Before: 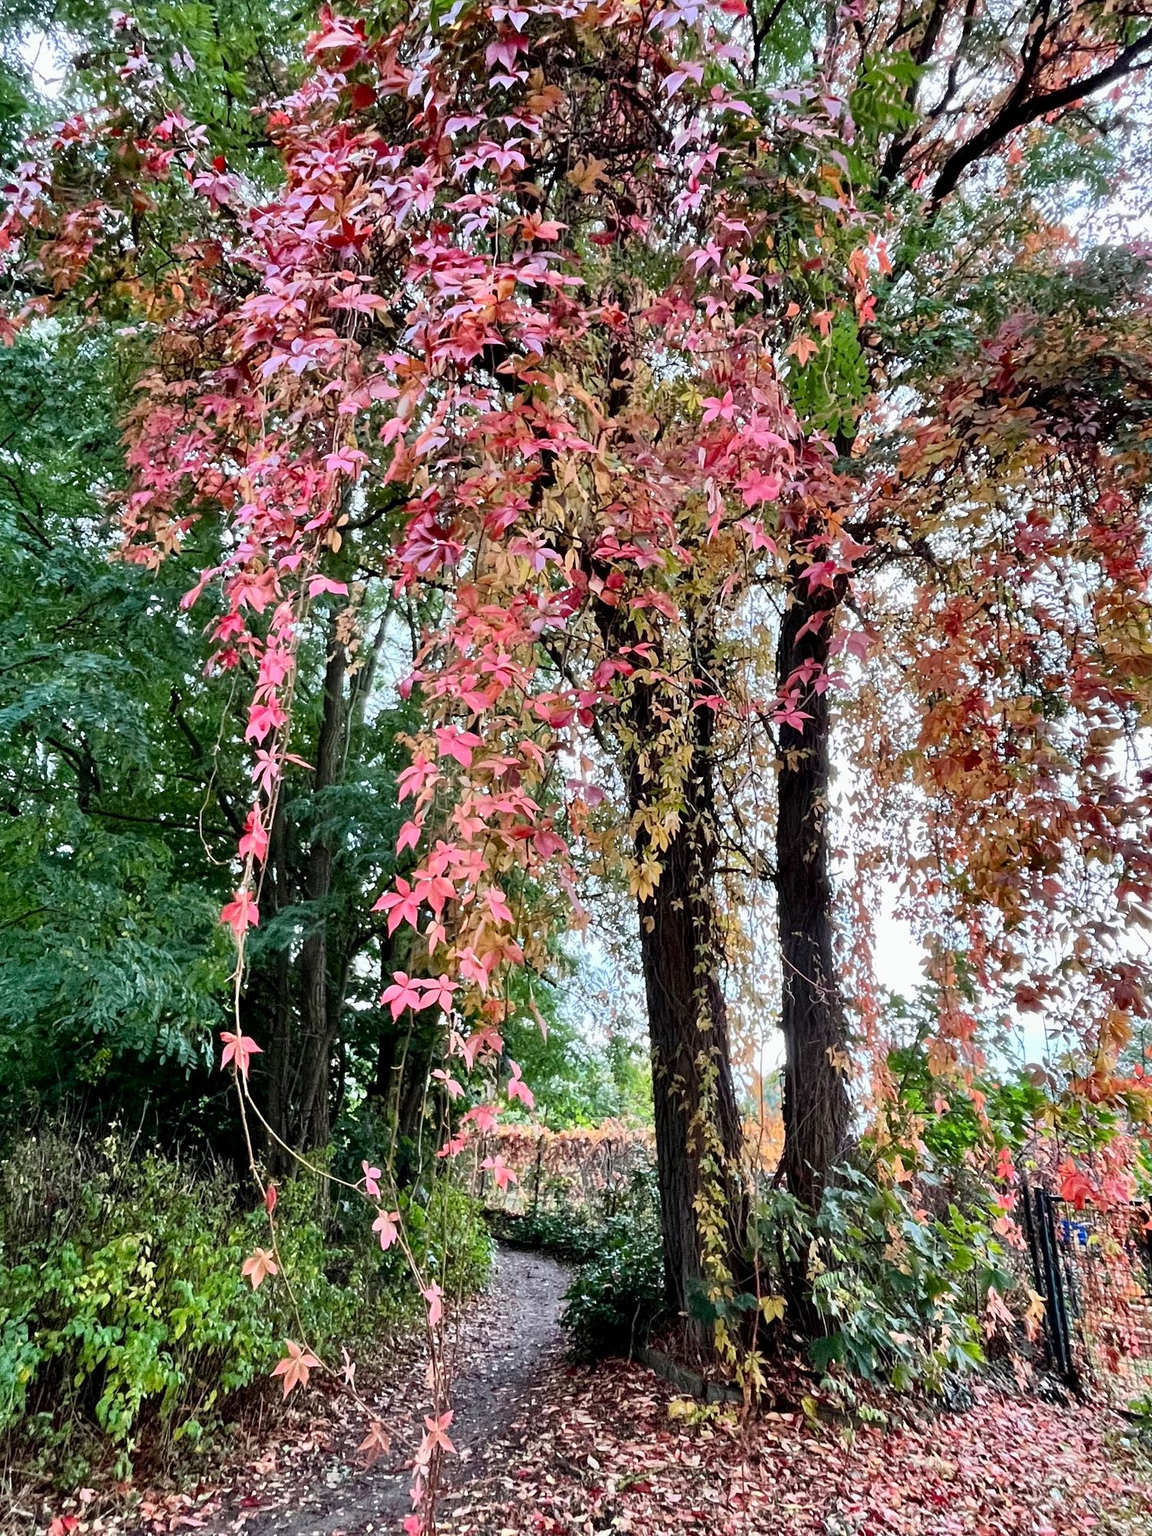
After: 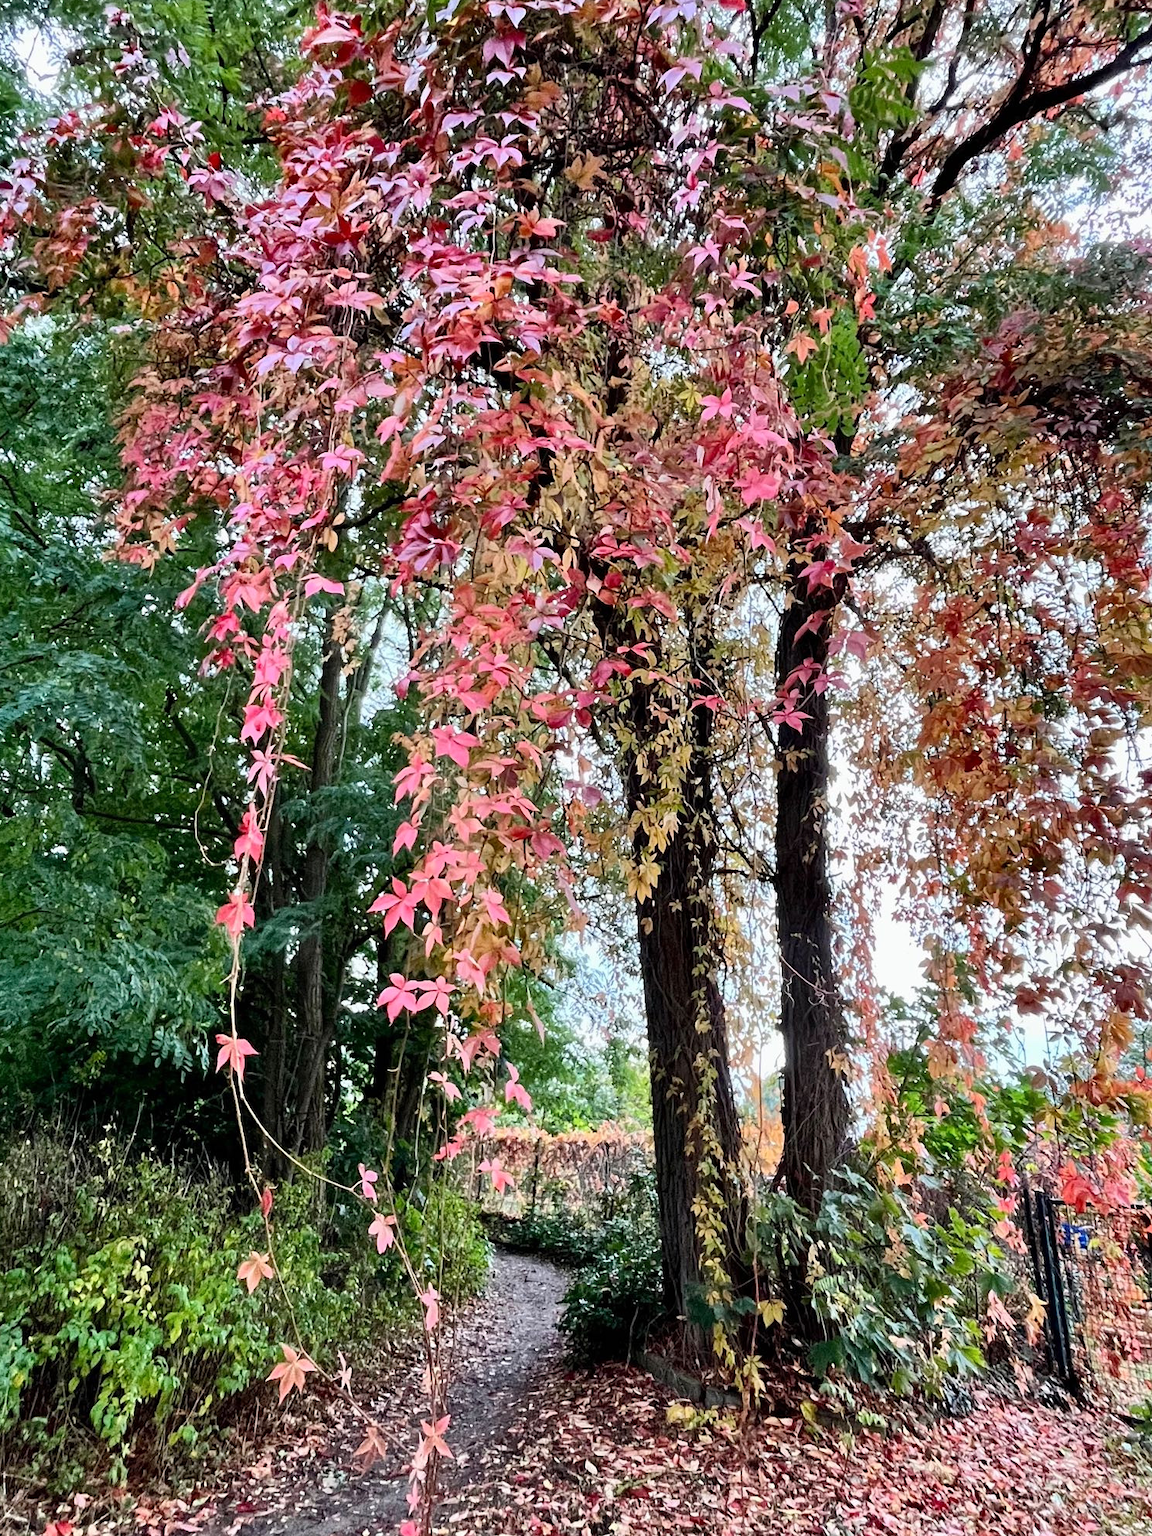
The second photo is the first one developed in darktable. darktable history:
crop and rotate: left 0.546%, top 0.347%, bottom 0.298%
tone curve: curves: ch0 [(0, 0) (0.003, 0.003) (0.011, 0.011) (0.025, 0.025) (0.044, 0.044) (0.069, 0.069) (0.1, 0.099) (0.136, 0.135) (0.177, 0.177) (0.224, 0.224) (0.277, 0.276) (0.335, 0.334) (0.399, 0.398) (0.468, 0.467) (0.543, 0.565) (0.623, 0.641) (0.709, 0.723) (0.801, 0.81) (0.898, 0.902) (1, 1)], color space Lab, independent channels, preserve colors none
